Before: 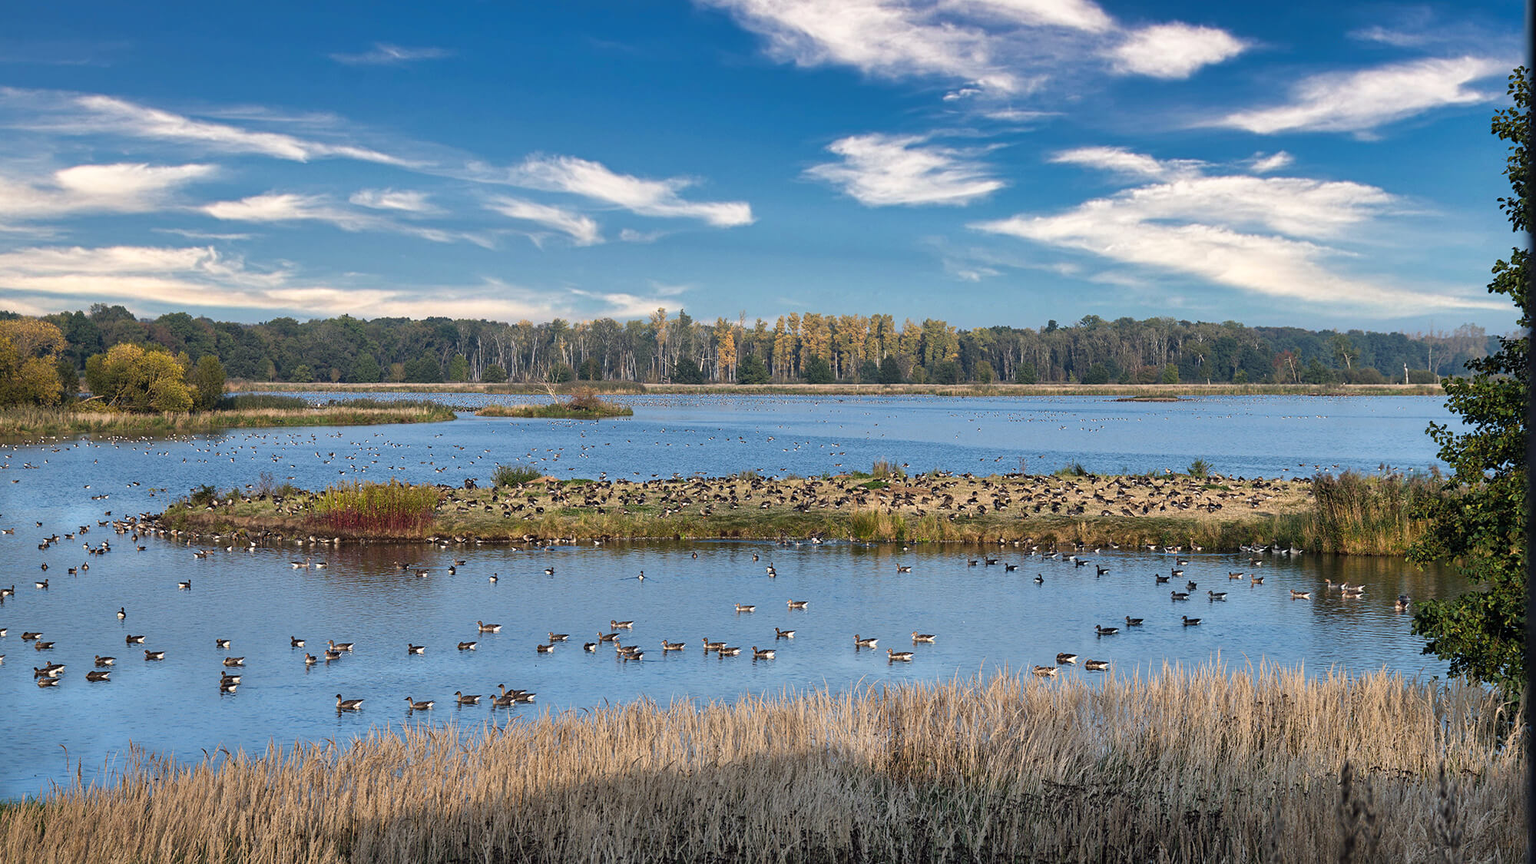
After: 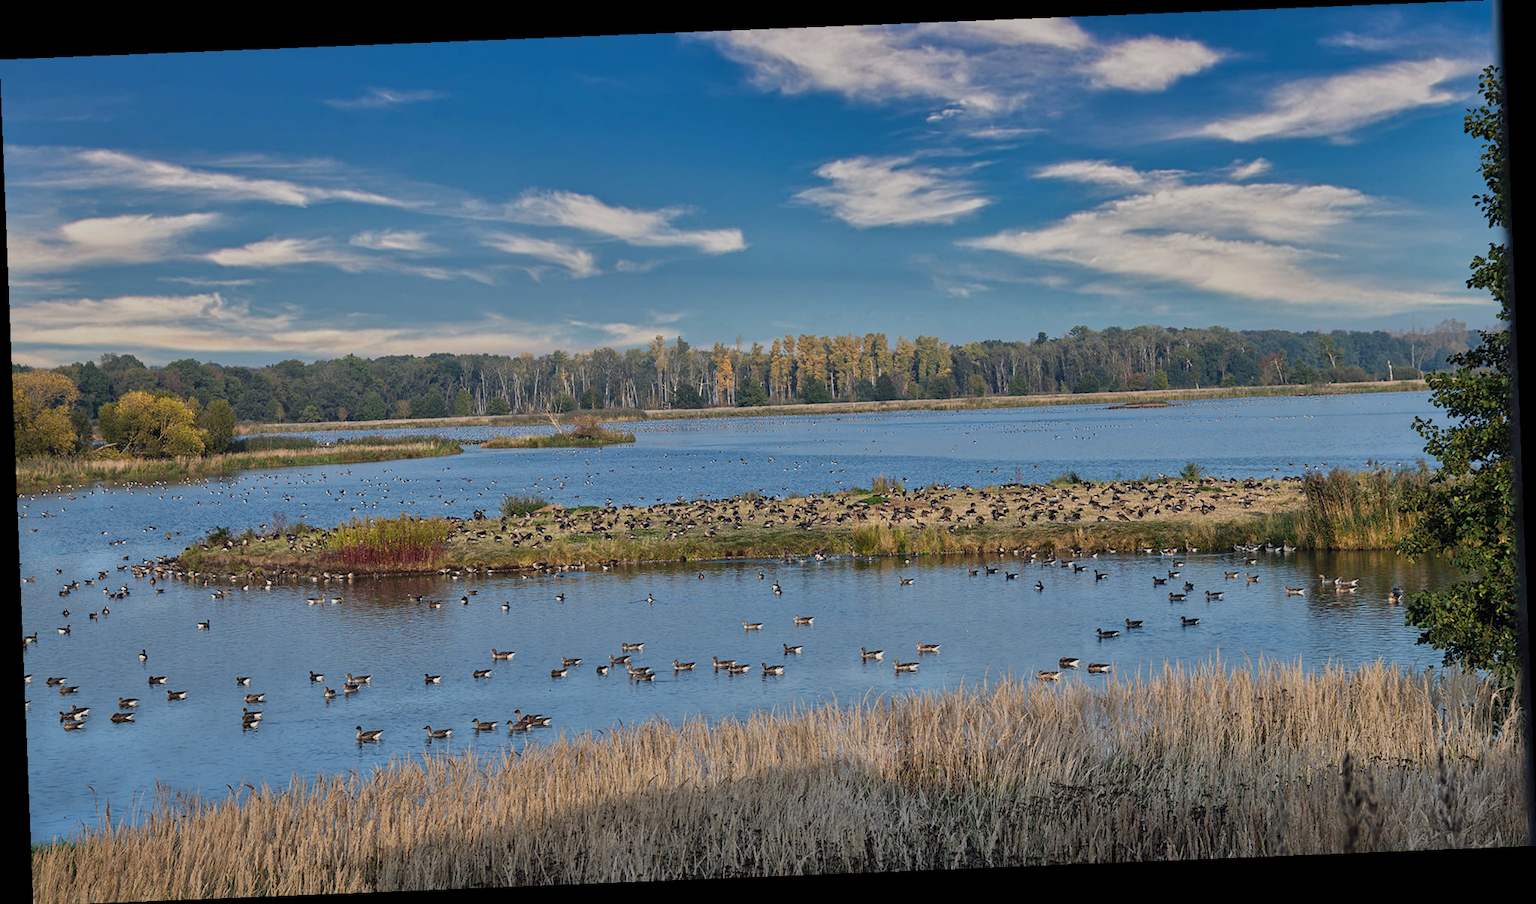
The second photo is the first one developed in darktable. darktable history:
rotate and perspective: rotation -2.29°, automatic cropping off
tone equalizer: -8 EV -0.002 EV, -7 EV 0.005 EV, -6 EV -0.008 EV, -5 EV 0.007 EV, -4 EV -0.042 EV, -3 EV -0.233 EV, -2 EV -0.662 EV, -1 EV -0.983 EV, +0 EV -0.969 EV, smoothing diameter 2%, edges refinement/feathering 20, mask exposure compensation -1.57 EV, filter diffusion 5
